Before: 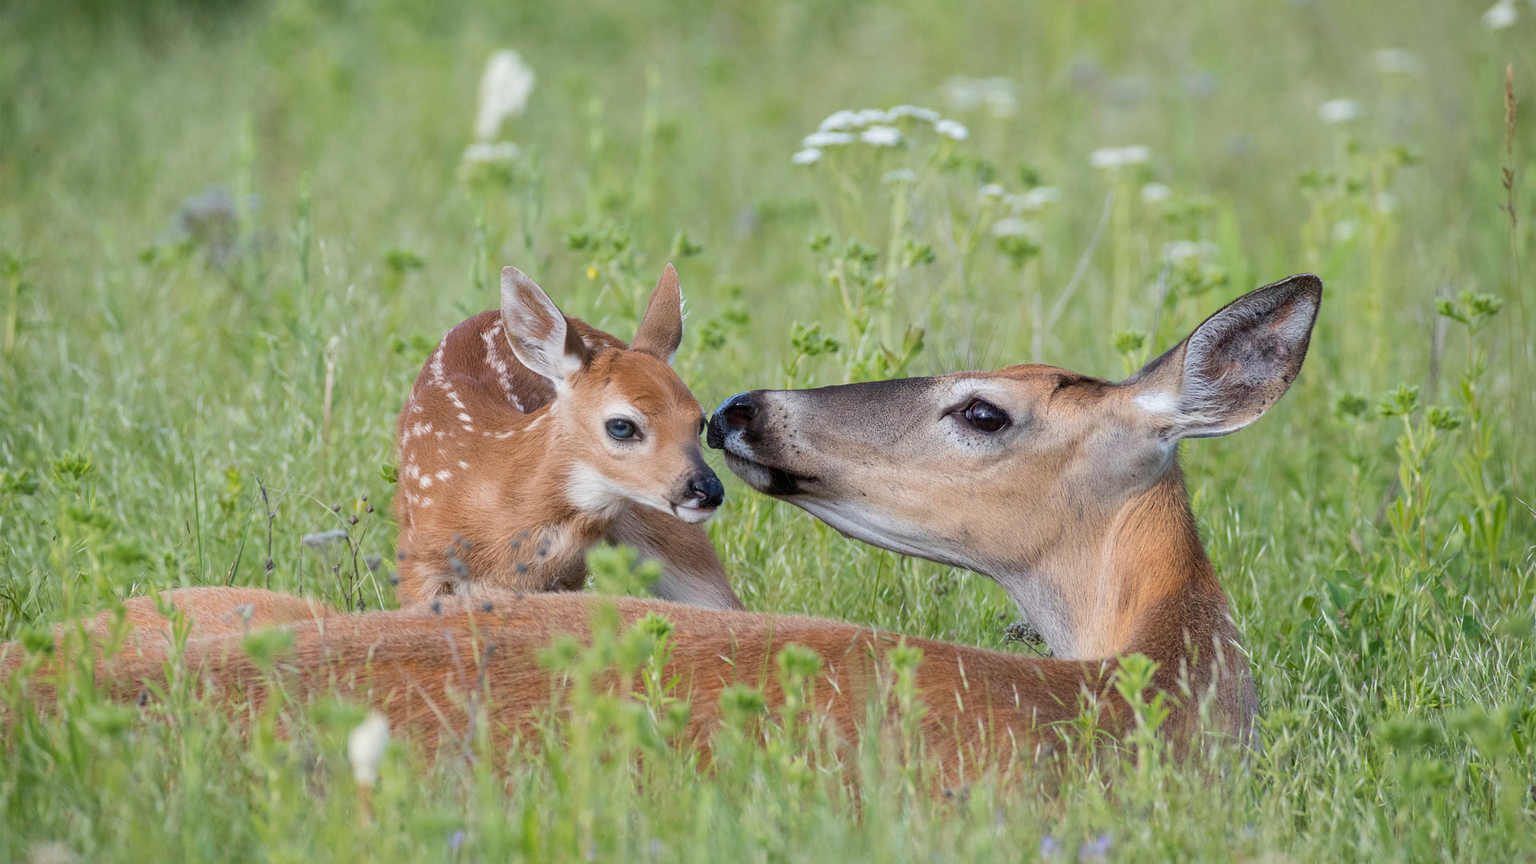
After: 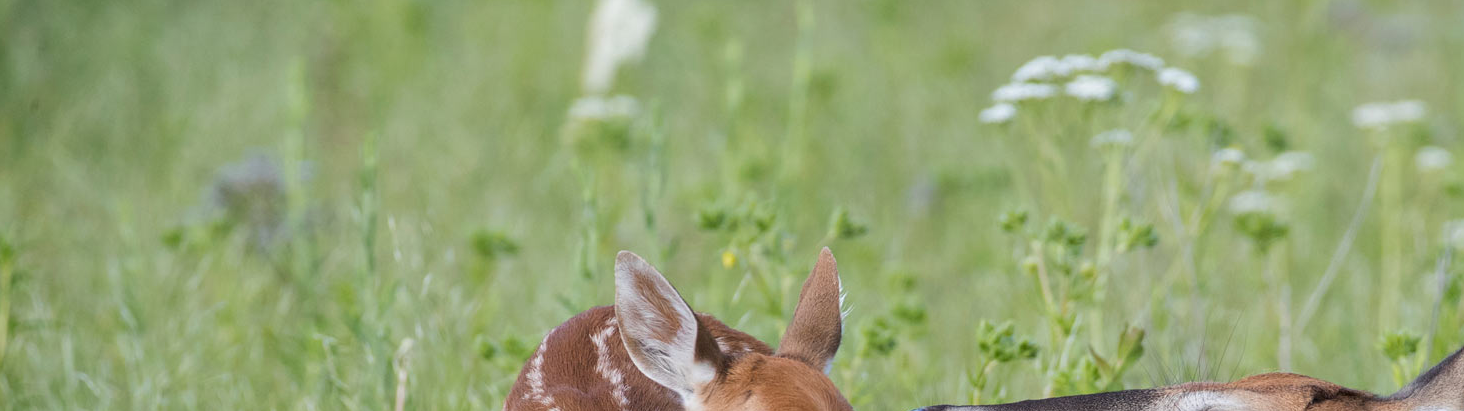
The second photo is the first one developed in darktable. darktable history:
base curve: preserve colors none
crop: left 0.579%, top 7.627%, right 23.167%, bottom 54.275%
